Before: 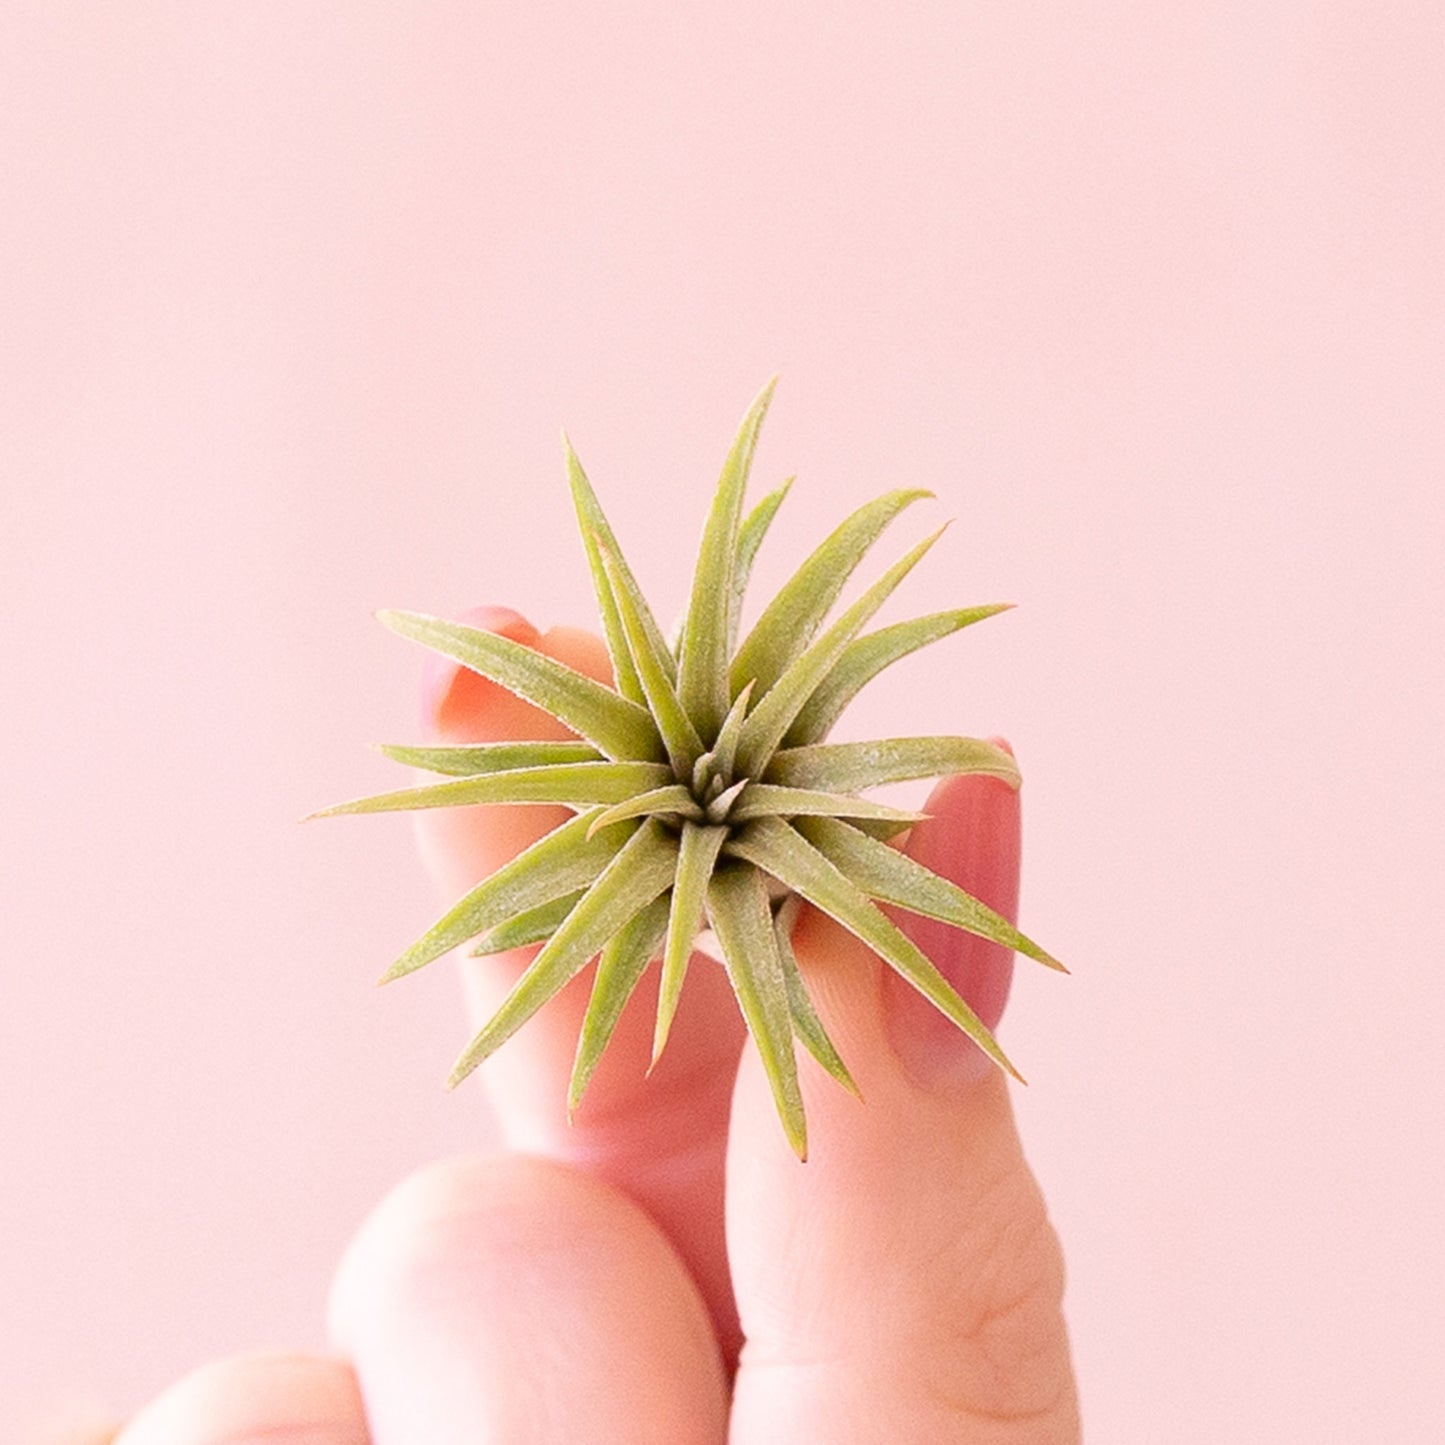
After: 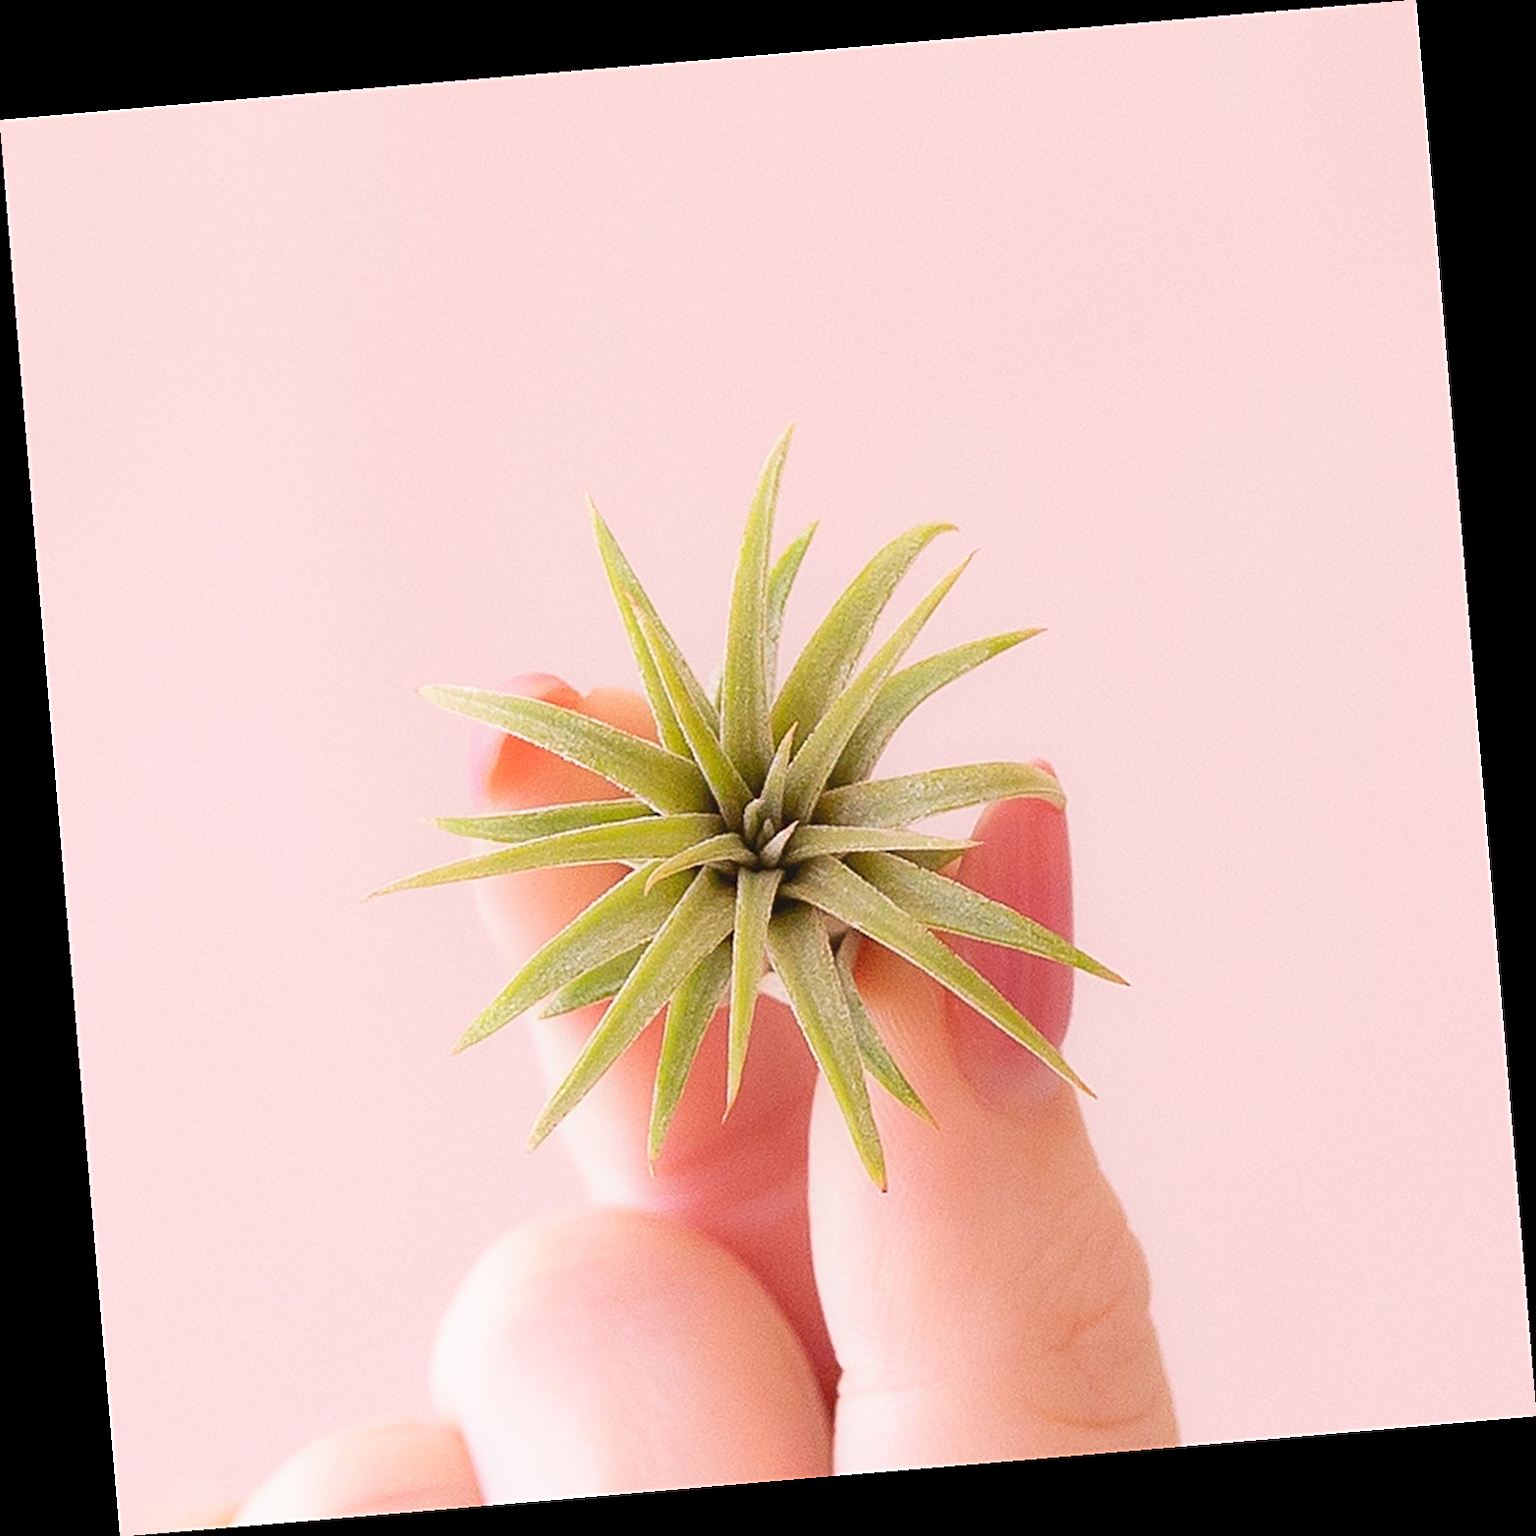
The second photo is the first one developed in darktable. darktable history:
rotate and perspective: rotation -4.86°, automatic cropping off
sharpen: on, module defaults
contrast equalizer: y [[0.5, 0.486, 0.447, 0.446, 0.489, 0.5], [0.5 ×6], [0.5 ×6], [0 ×6], [0 ×6]]
